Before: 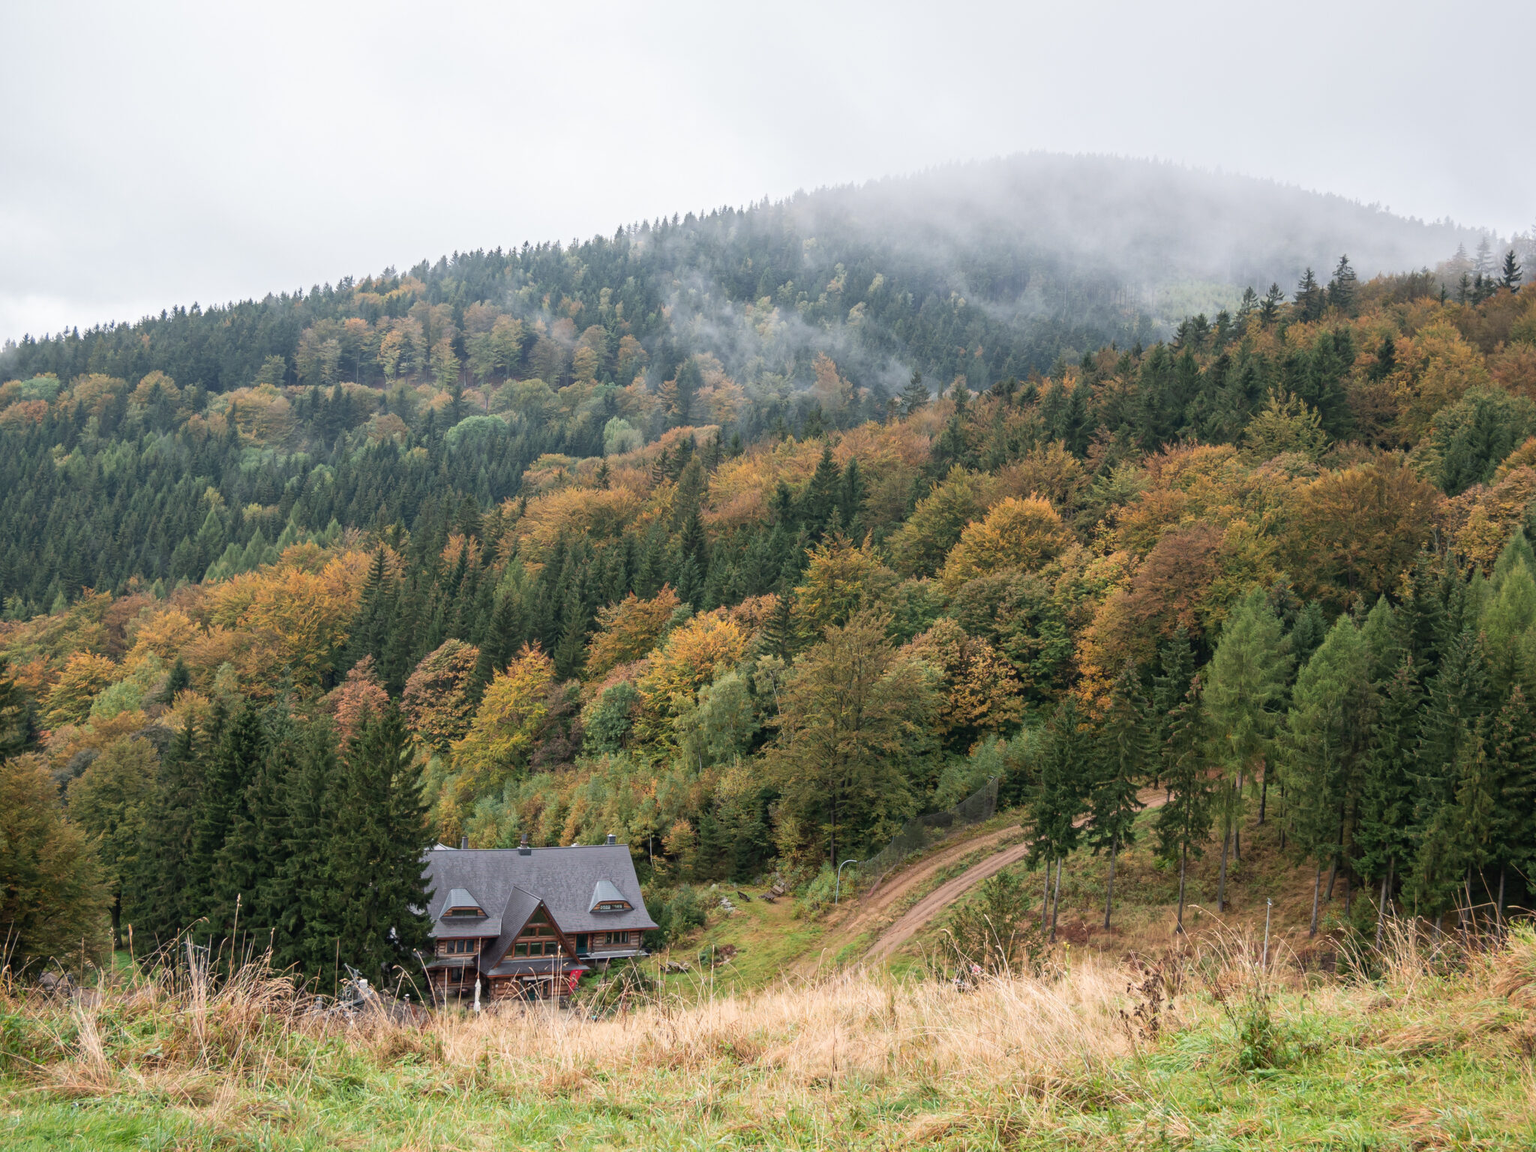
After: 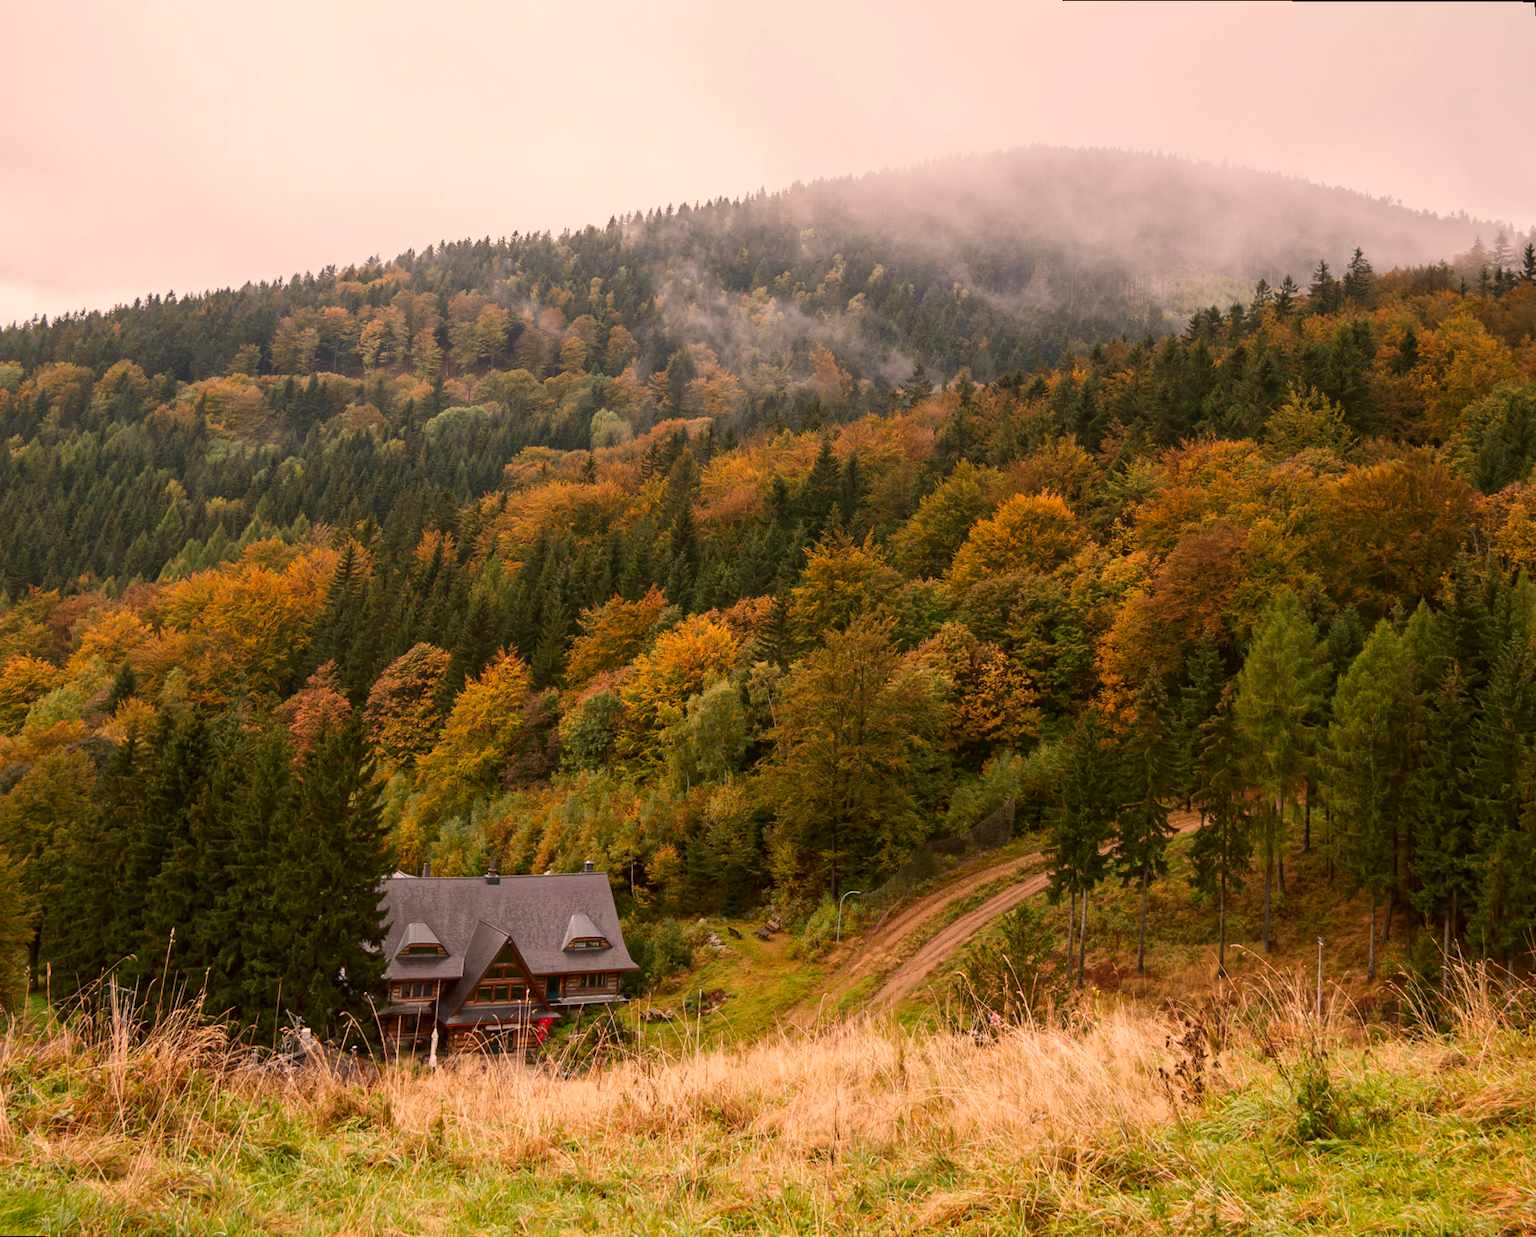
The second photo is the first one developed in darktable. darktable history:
contrast brightness saturation: brightness -0.2, saturation 0.08
color balance rgb: shadows lift › luminance -5%, shadows lift › chroma 1.1%, shadows lift › hue 219°, power › luminance 10%, power › chroma 2.83%, power › hue 60°, highlights gain › chroma 4.52%, highlights gain › hue 33.33°, saturation formula JzAzBz (2021)
rotate and perspective: rotation 0.215°, lens shift (vertical) -0.139, crop left 0.069, crop right 0.939, crop top 0.002, crop bottom 0.996
